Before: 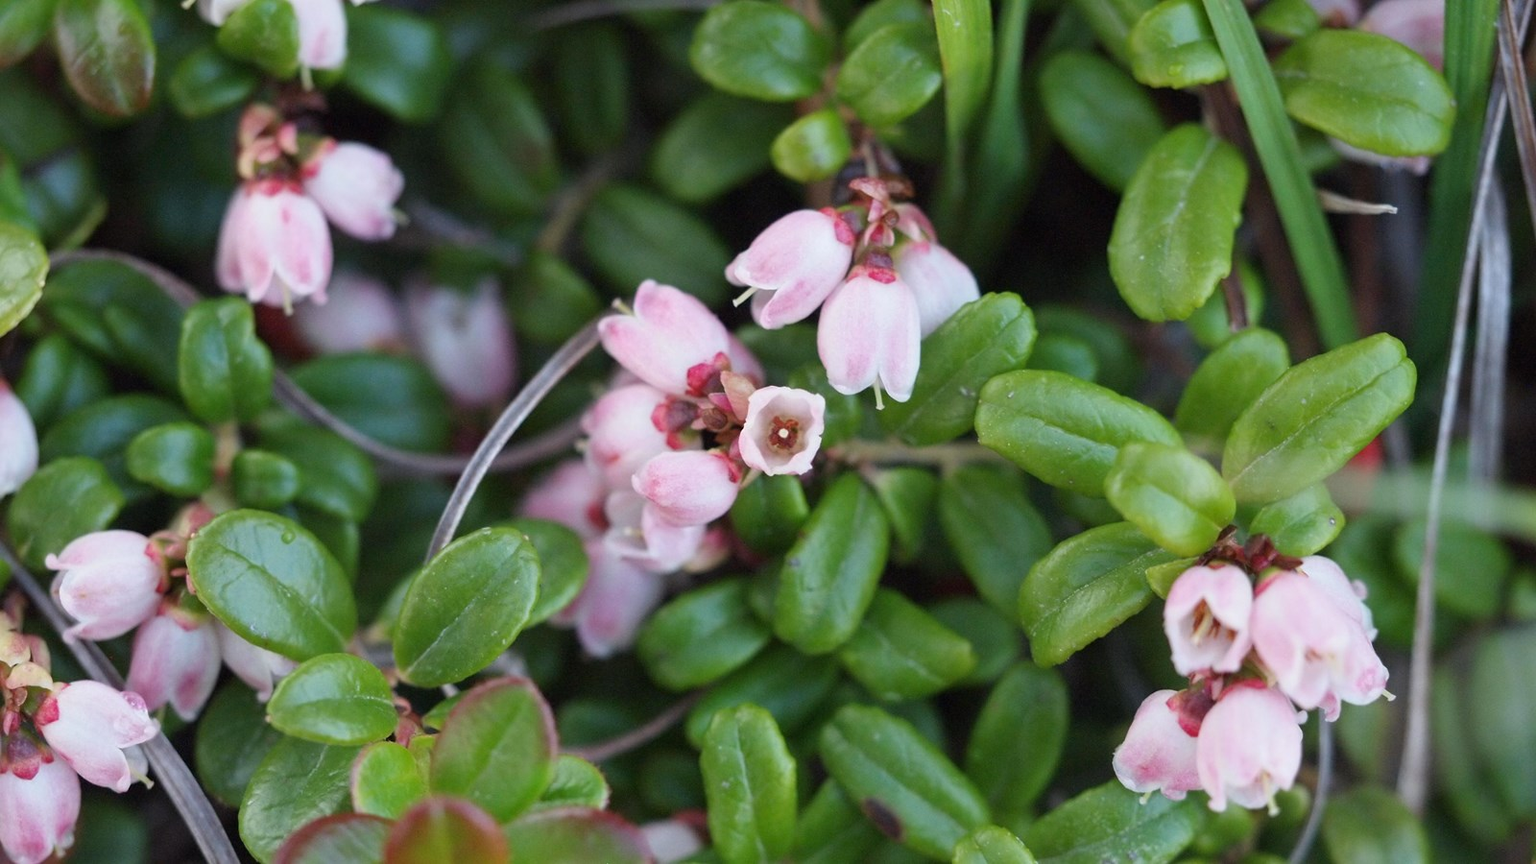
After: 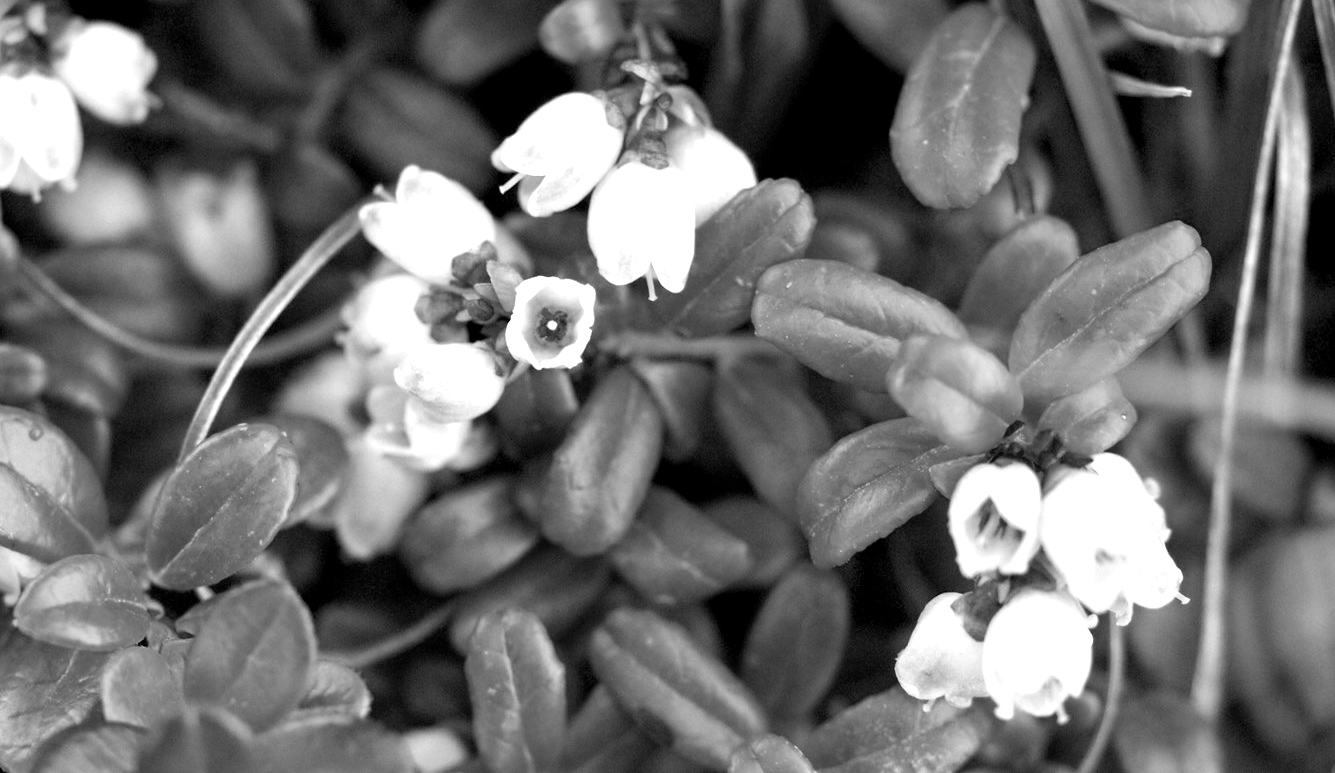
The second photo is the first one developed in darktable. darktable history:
crop: left 16.517%, top 14.075%
color calibration: output gray [0.18, 0.41, 0.41, 0], illuminant custom, x 0.38, y 0.48, temperature 4445.97 K
exposure: black level correction 0.007, exposure 0.155 EV, compensate exposure bias true, compensate highlight preservation false
